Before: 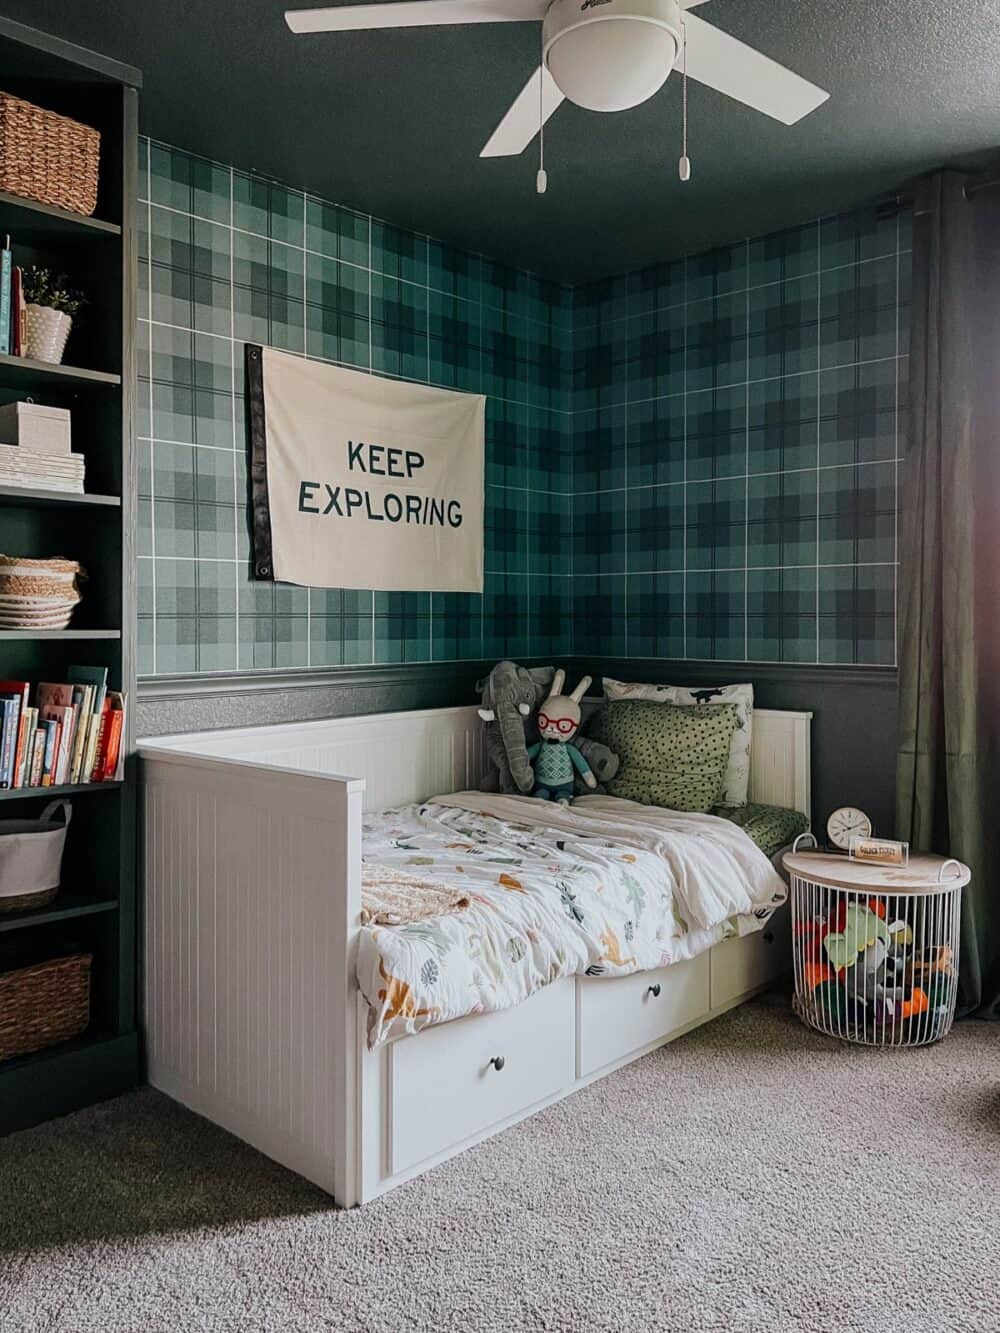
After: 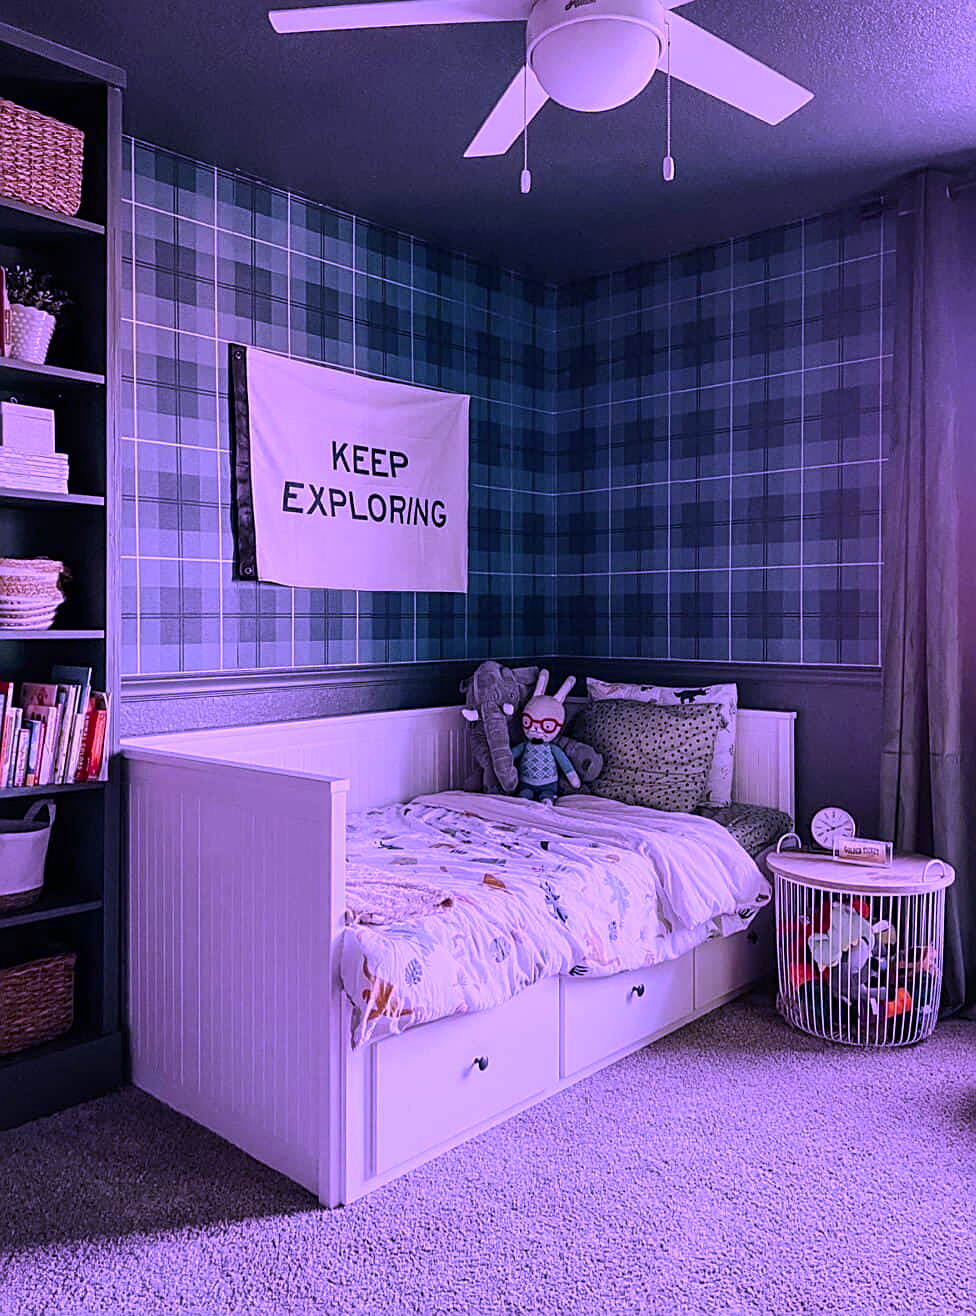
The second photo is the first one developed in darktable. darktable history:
color calibration: output colorfulness [0, 0.315, 0, 0], gray › normalize channels true, illuminant custom, x 0.38, y 0.479, temperature 4470.51 K, gamut compression 0.005
sharpen: on, module defaults
crop and rotate: left 1.682%, right 0.659%, bottom 1.209%
